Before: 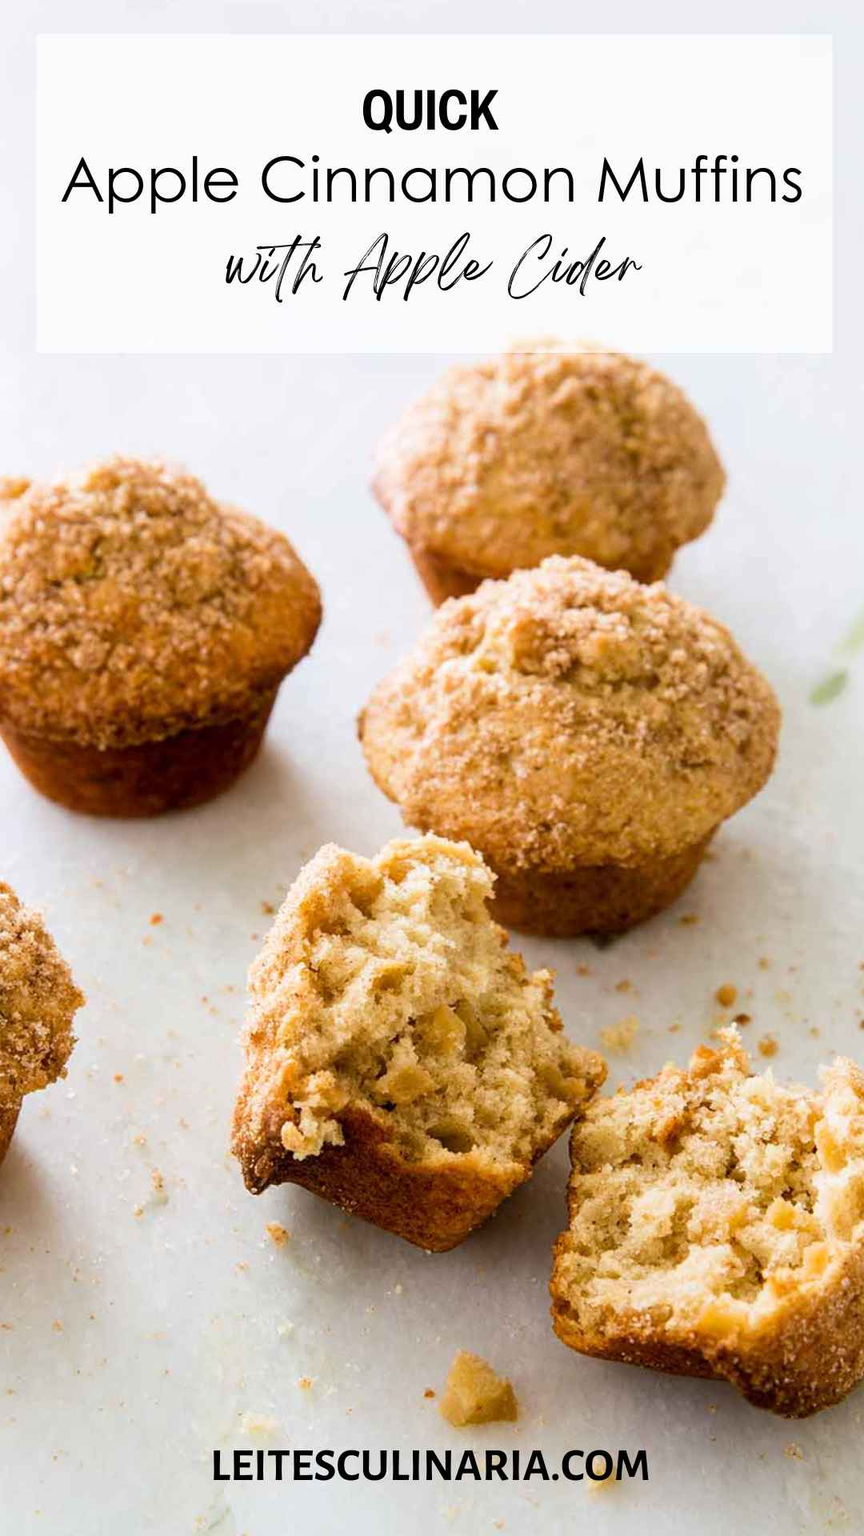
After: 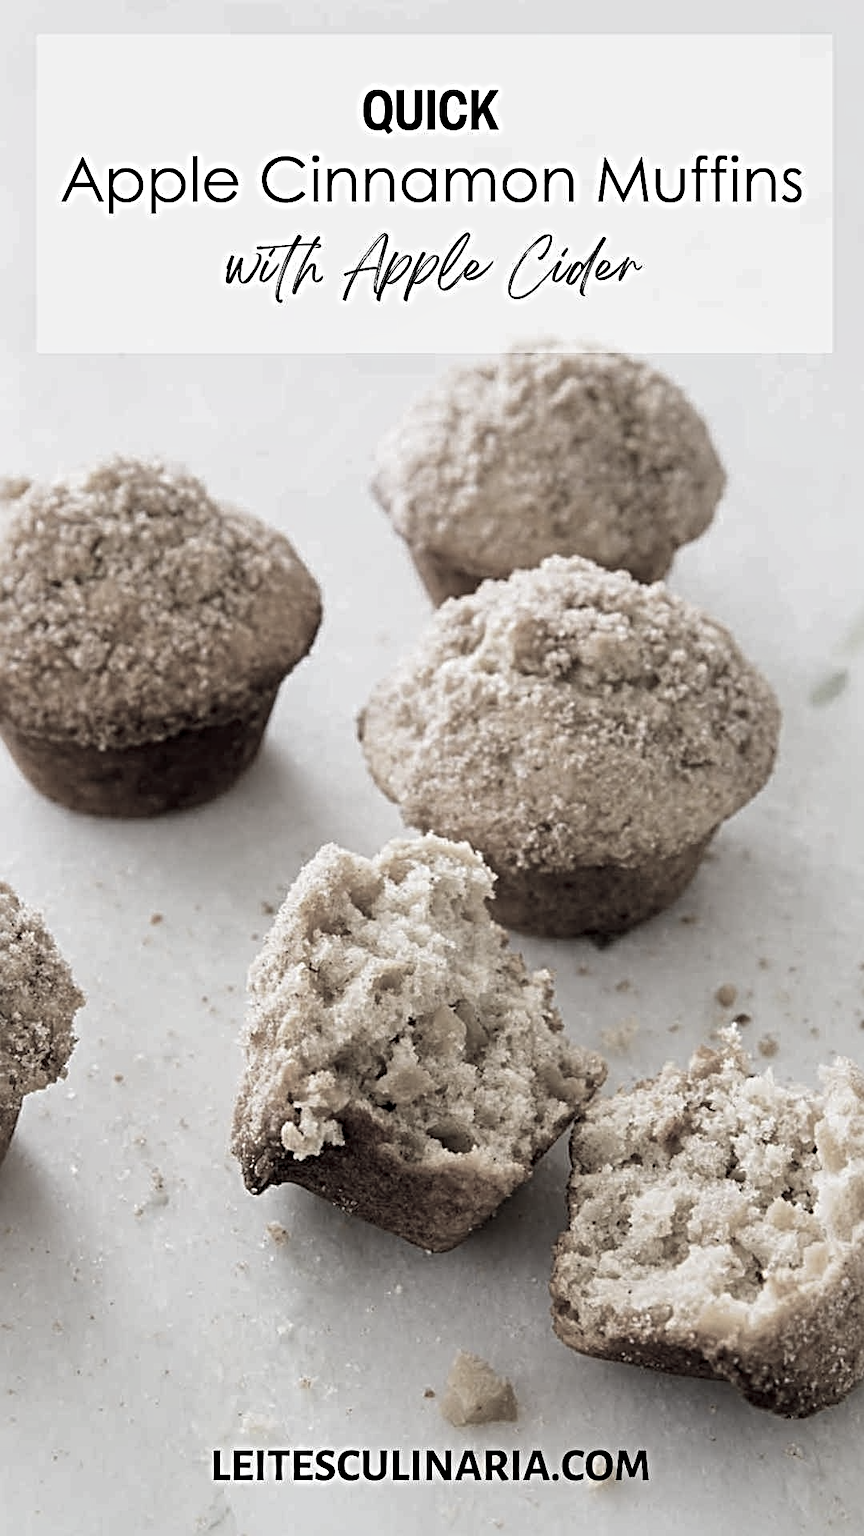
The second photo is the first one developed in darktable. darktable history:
sharpen: radius 4.882
color correction: highlights b* 0.042, saturation 0.204
shadows and highlights: shadows -20.31, white point adjustment -2, highlights -35.21
